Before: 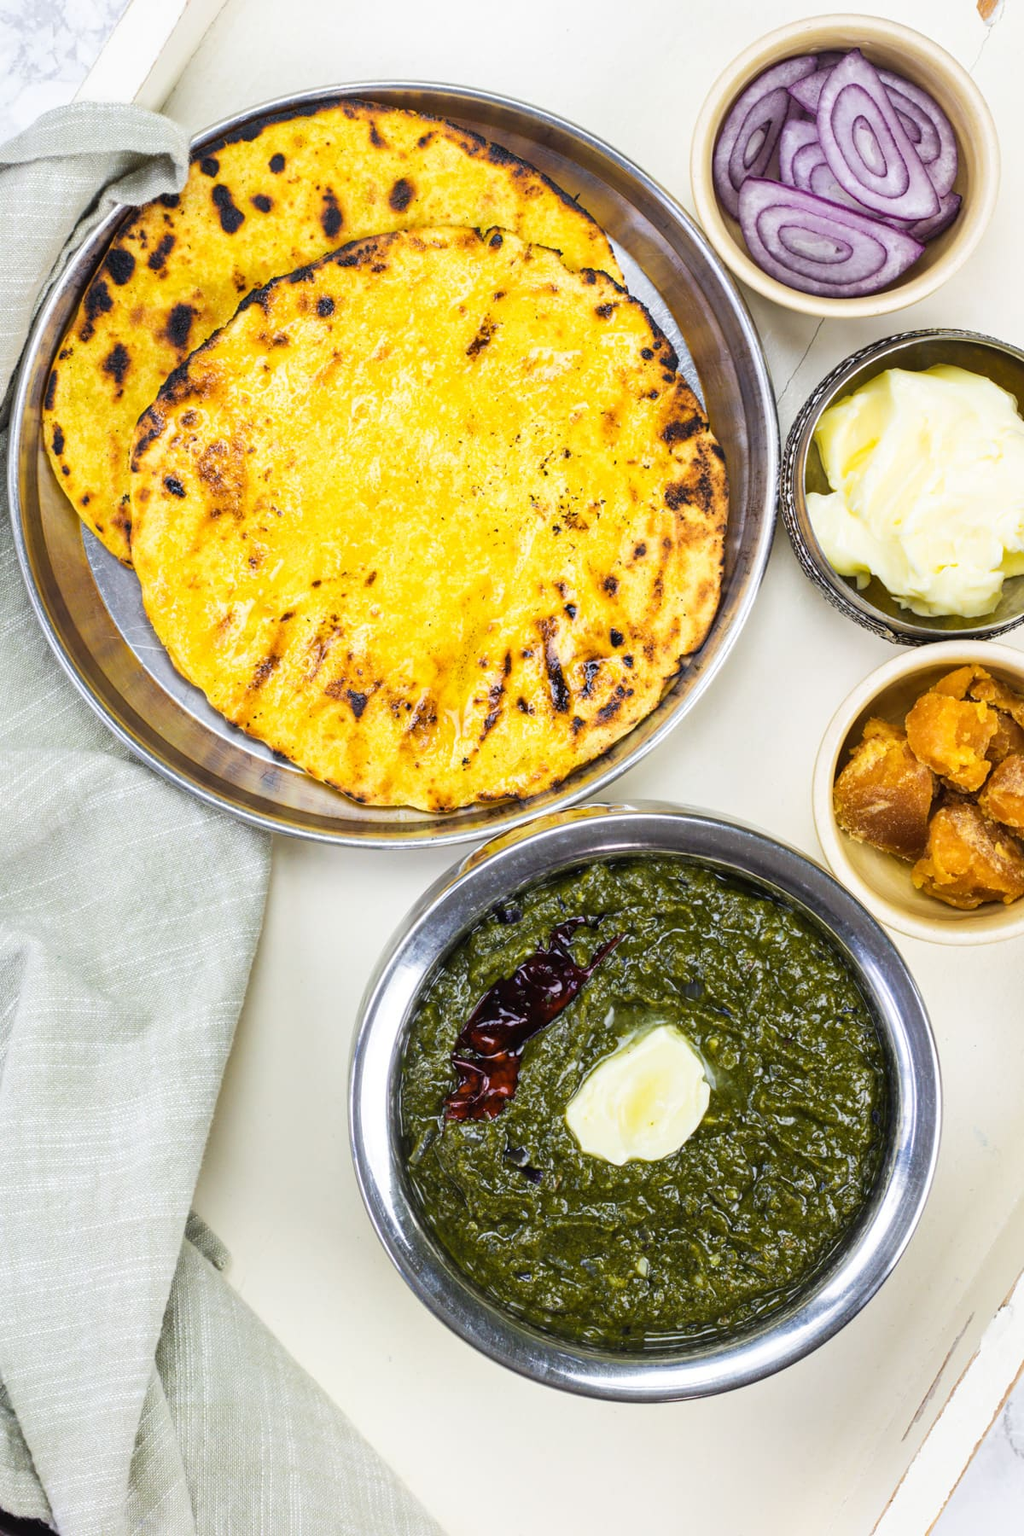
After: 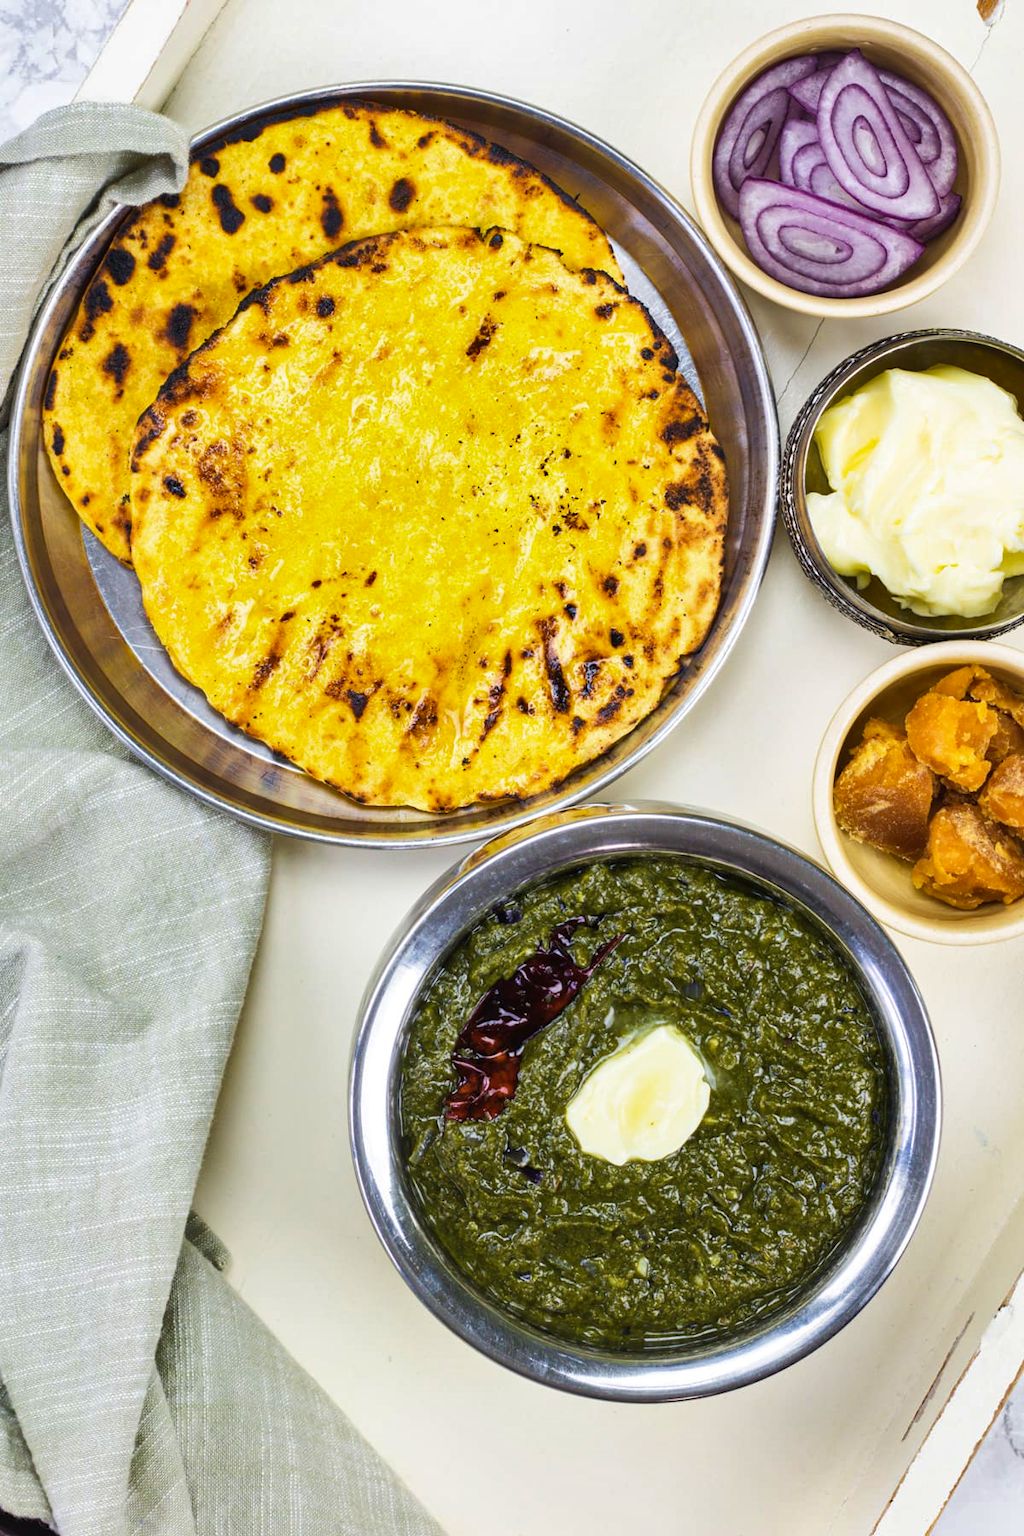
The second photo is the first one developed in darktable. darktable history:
velvia: on, module defaults
white balance: emerald 1
shadows and highlights: shadows 5, soften with gaussian
